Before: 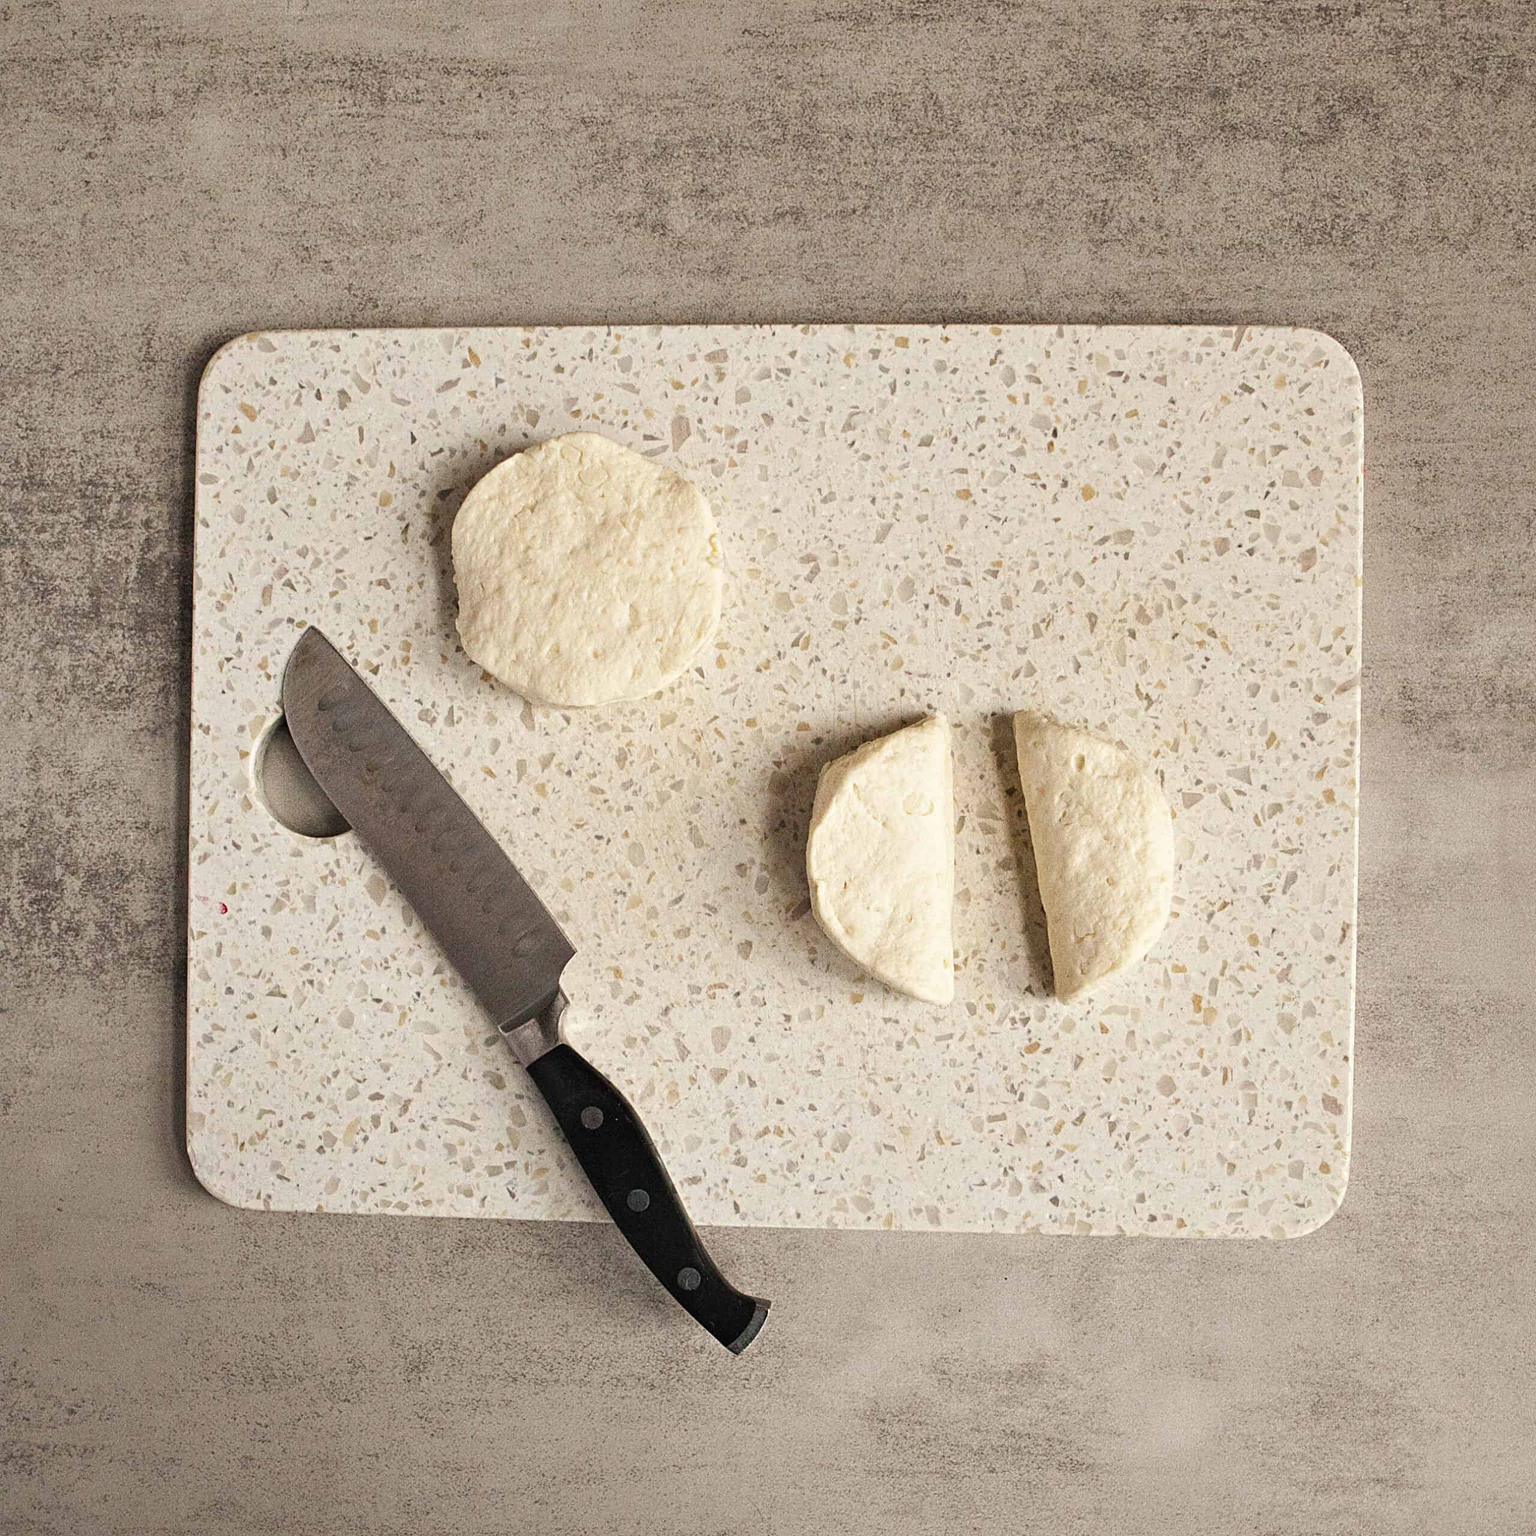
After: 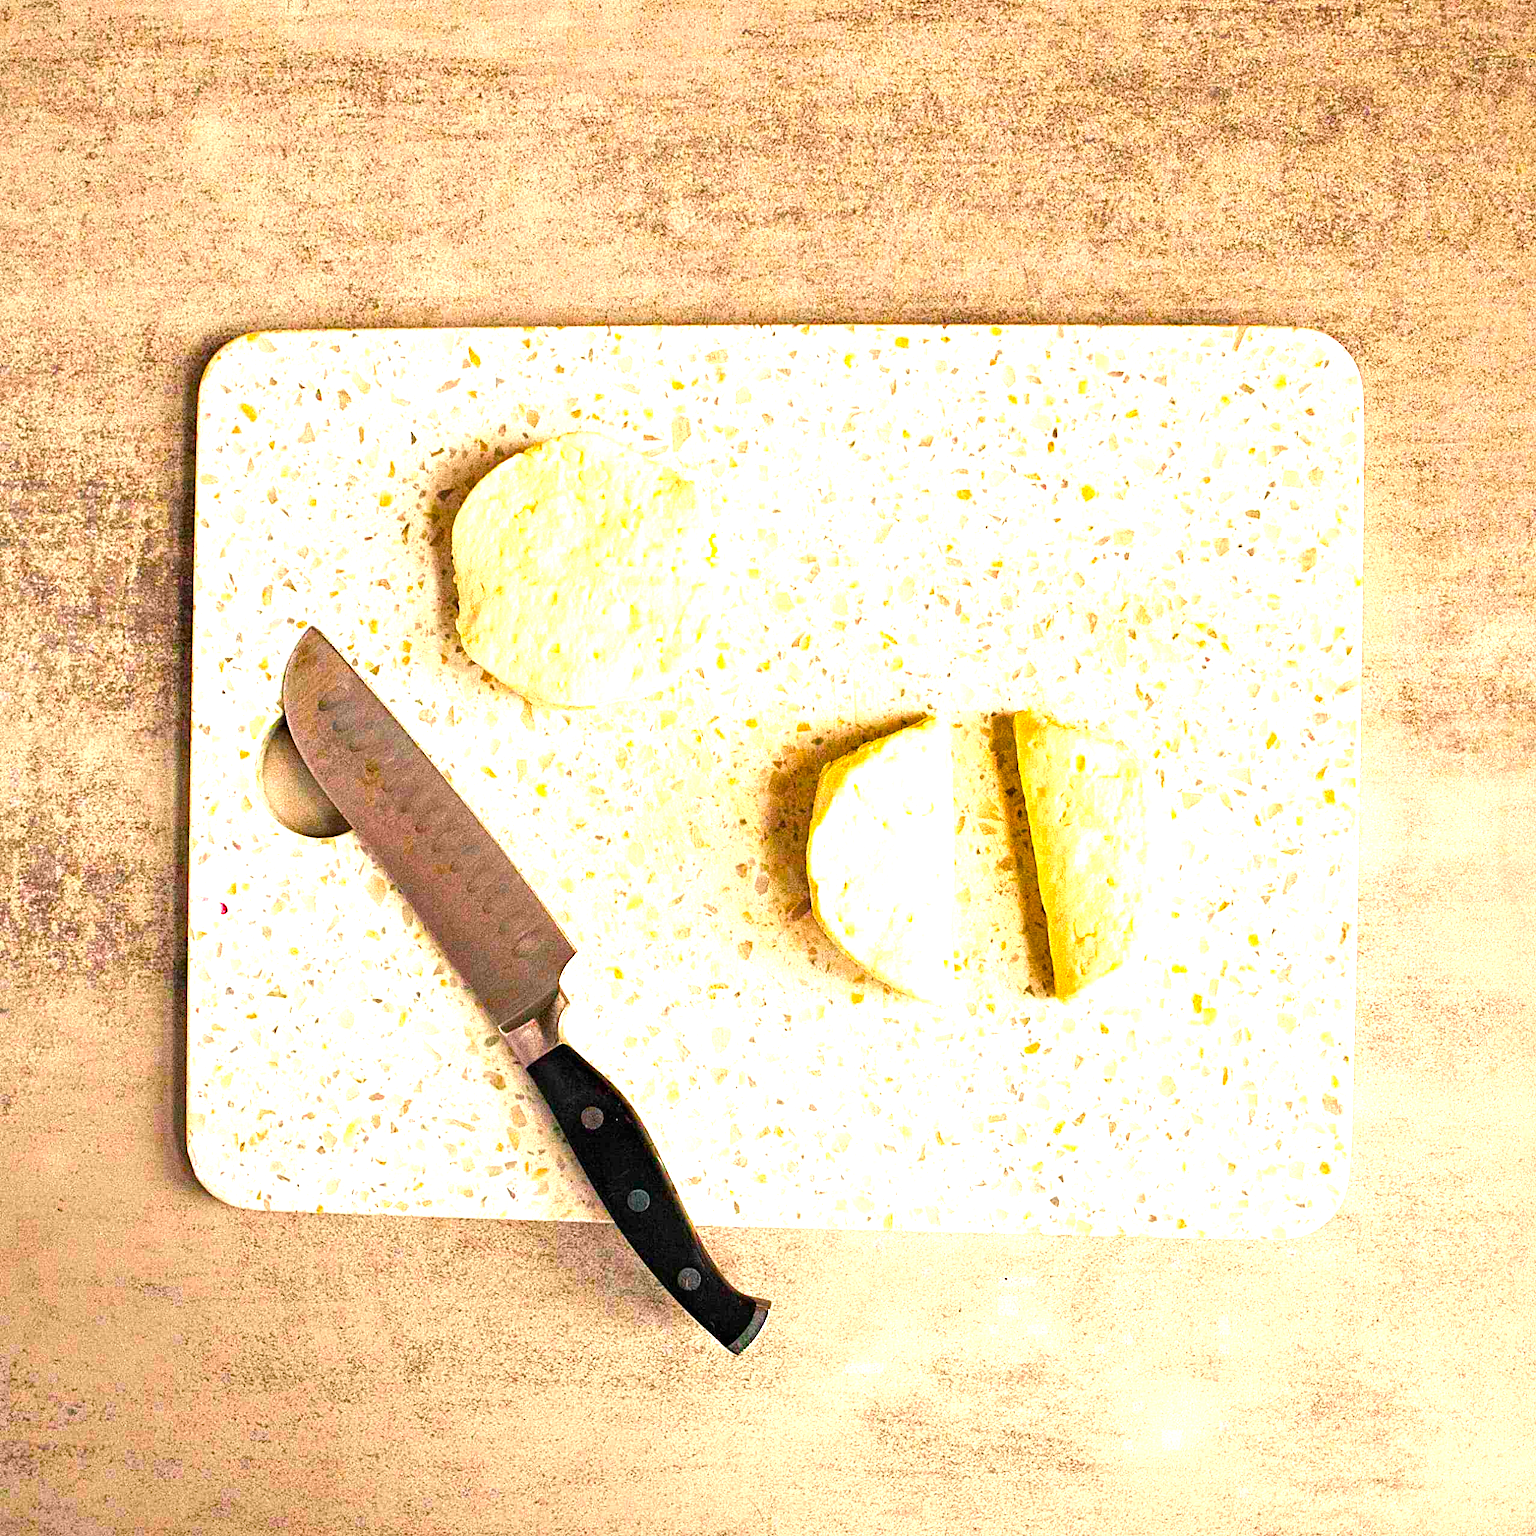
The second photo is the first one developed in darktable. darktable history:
exposure: exposure 0.3 EV, compensate highlight preservation false
local contrast: highlights 100%, shadows 100%, detail 120%, midtone range 0.2
color balance rgb: linear chroma grading › global chroma 25%, perceptual saturation grading › global saturation 40%, perceptual brilliance grading › global brilliance 30%, global vibrance 40%
